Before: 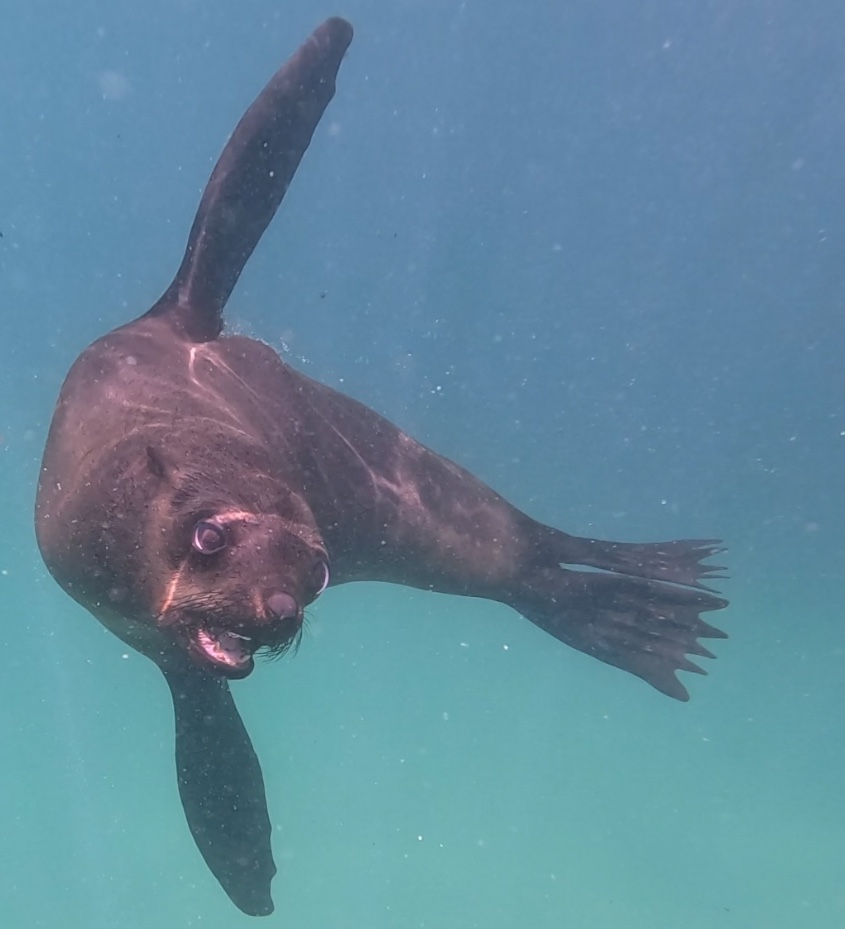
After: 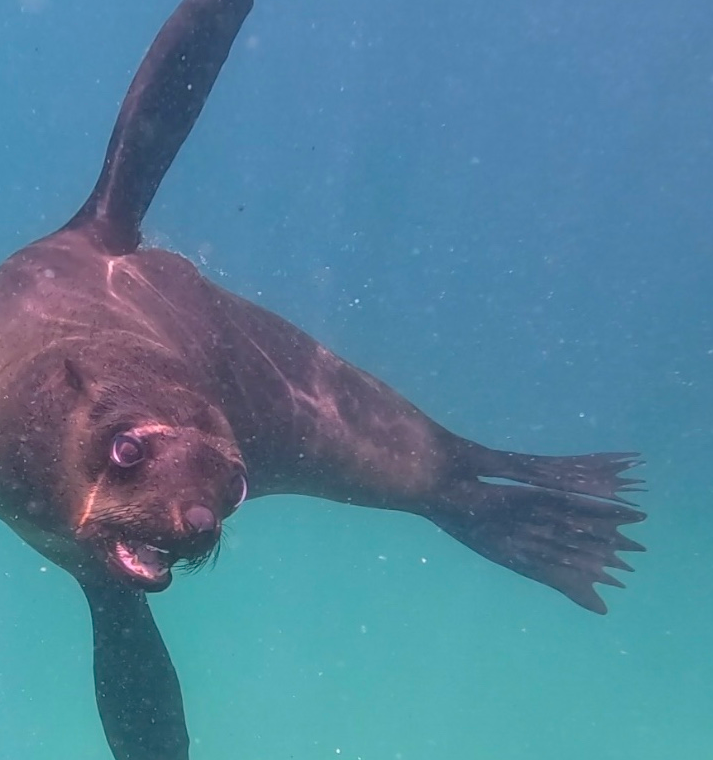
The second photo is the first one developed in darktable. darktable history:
color balance rgb: global offset › luminance -0.494%, perceptual saturation grading › global saturation 17.778%, global vibrance 20%
crop and rotate: left 9.716%, top 9.393%, right 5.896%, bottom 8.757%
